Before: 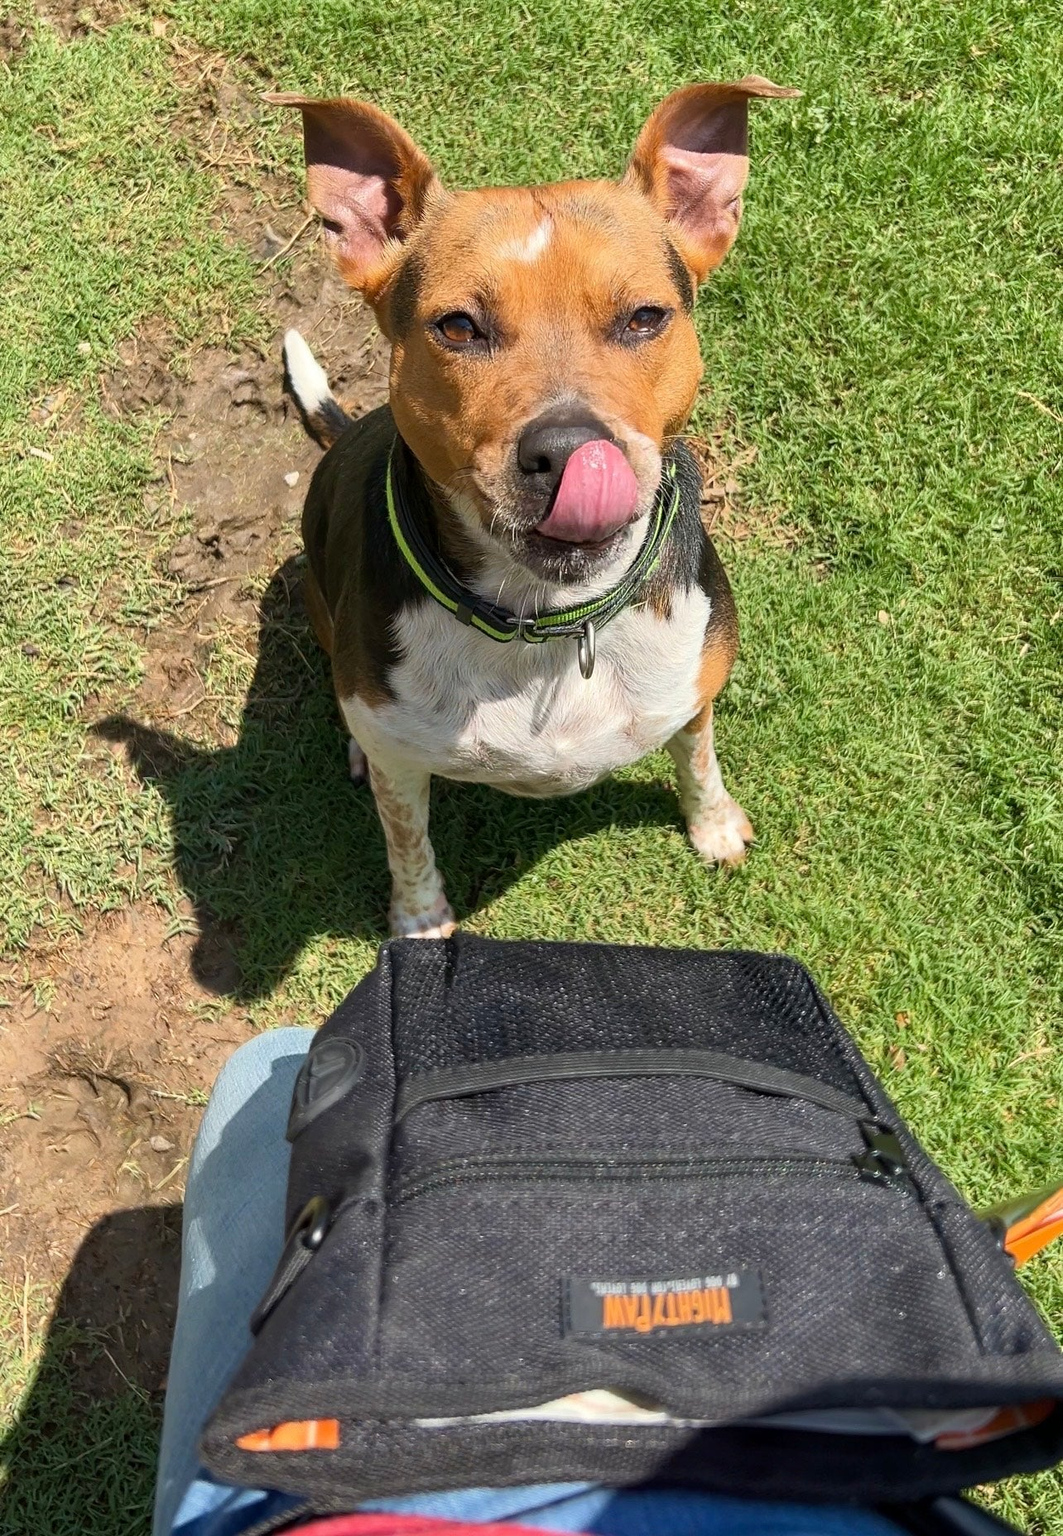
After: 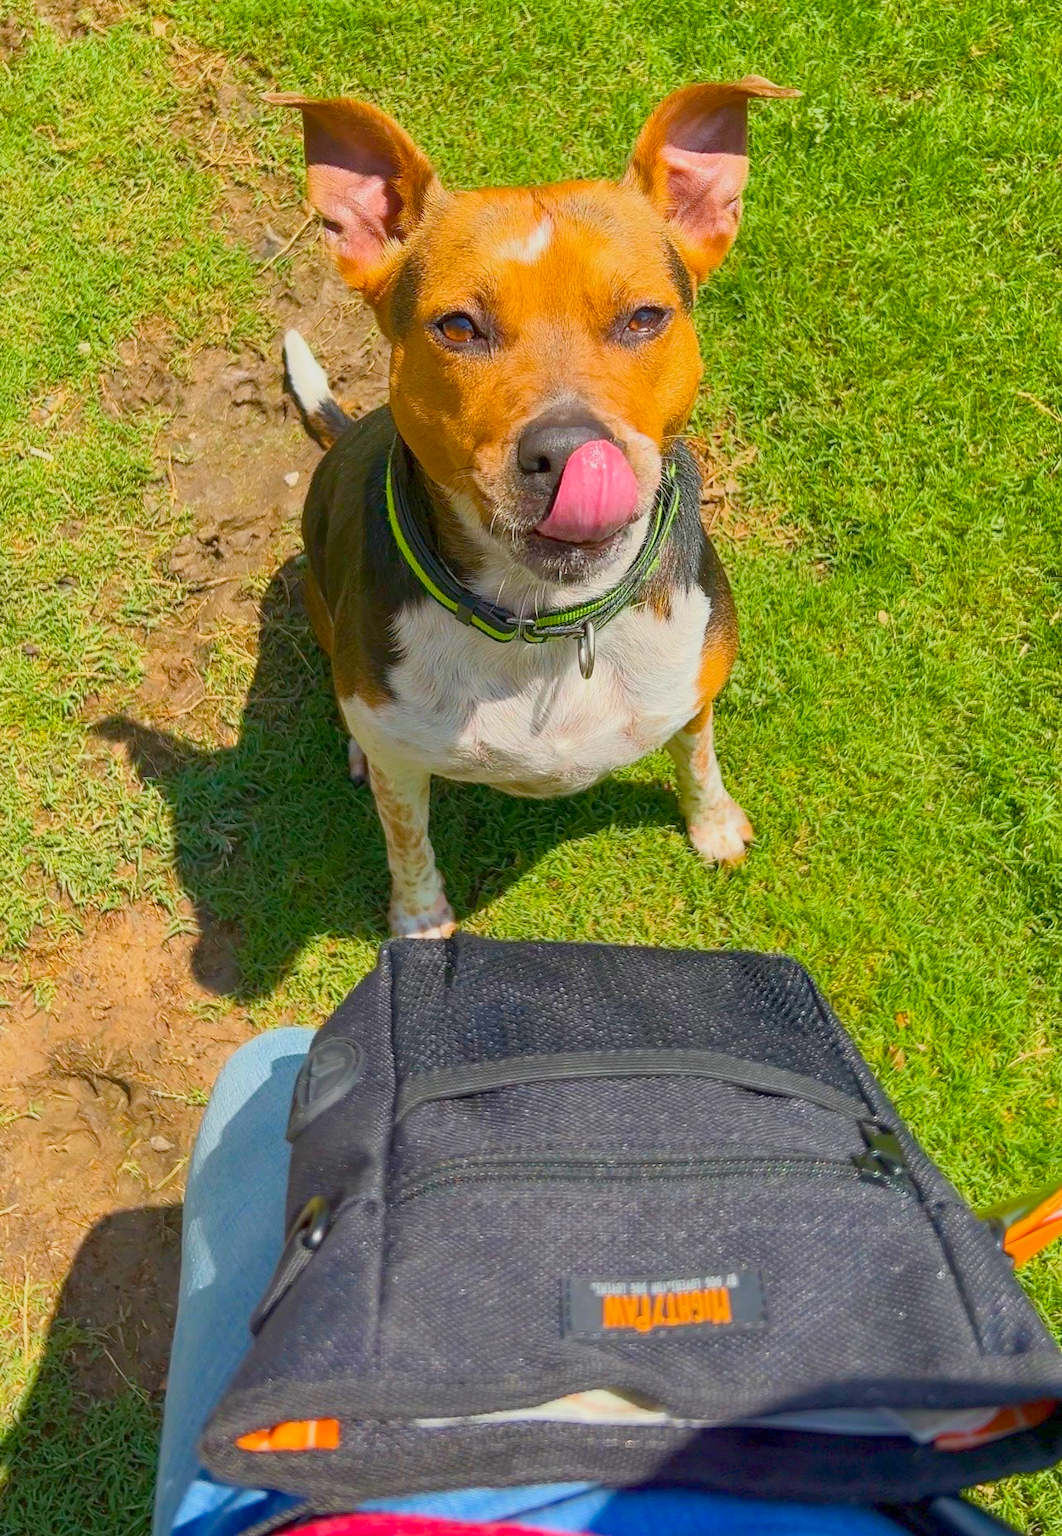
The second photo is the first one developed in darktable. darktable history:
color balance rgb: linear chroma grading › global chroma 25.052%, perceptual saturation grading › global saturation 19.646%, perceptual brilliance grading › global brilliance 10.241%, contrast -29.67%
